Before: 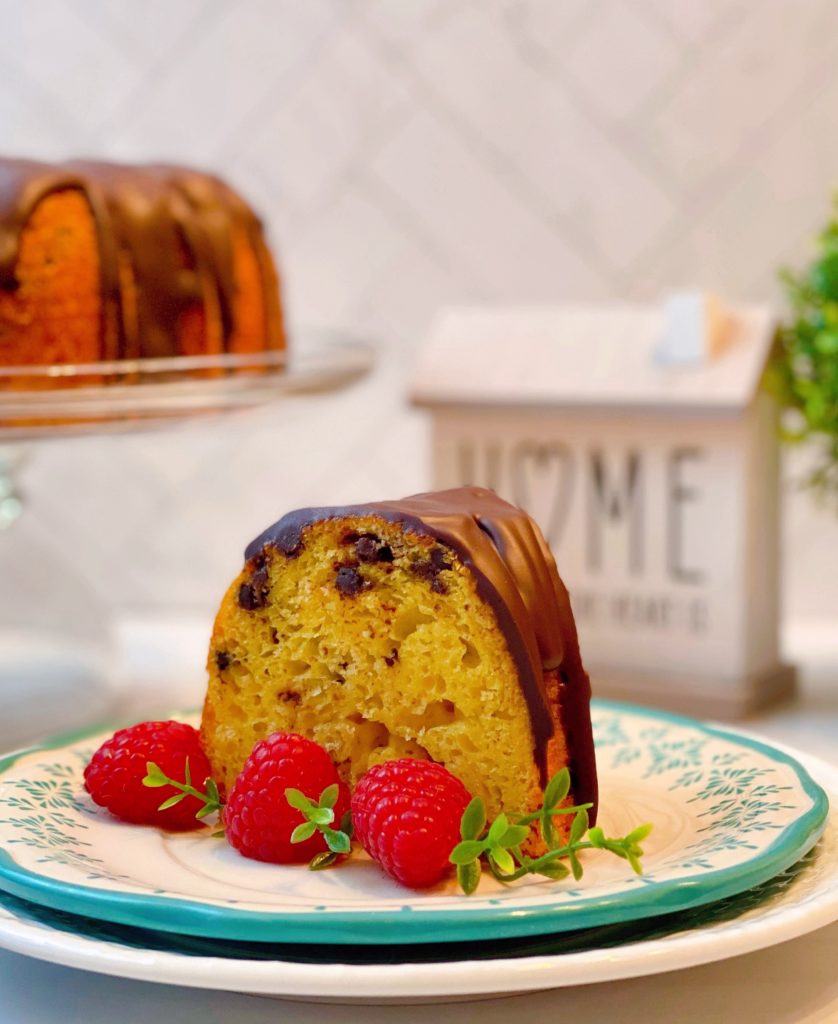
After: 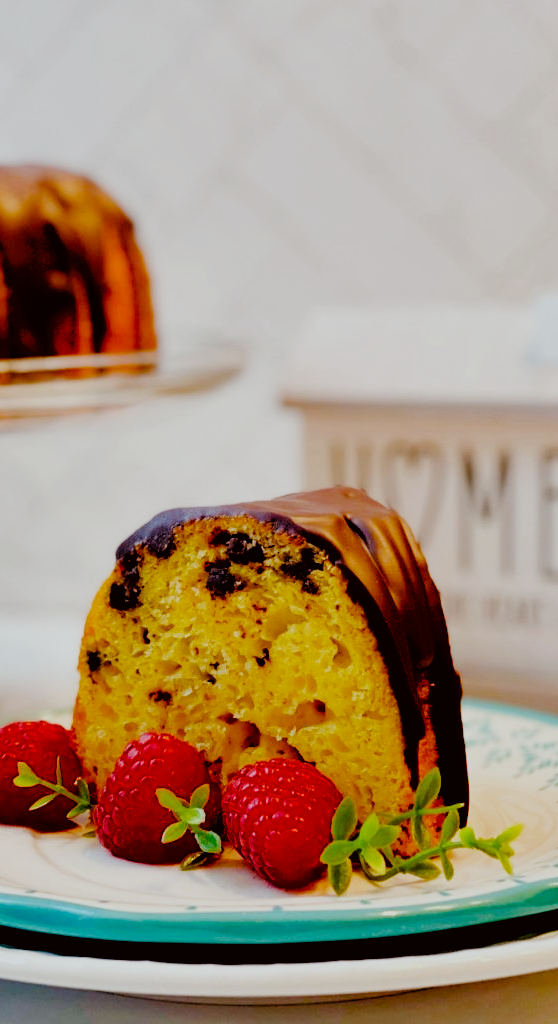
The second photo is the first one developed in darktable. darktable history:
filmic rgb: black relative exposure -2.85 EV, white relative exposure 4.56 EV, hardness 1.77, contrast 1.25, preserve chrominance no, color science v5 (2021)
tone equalizer: on, module defaults
exposure: compensate highlight preservation false
crop: left 15.419%, right 17.914%
color correction: highlights a* -2.73, highlights b* -2.09, shadows a* 2.41, shadows b* 2.73
